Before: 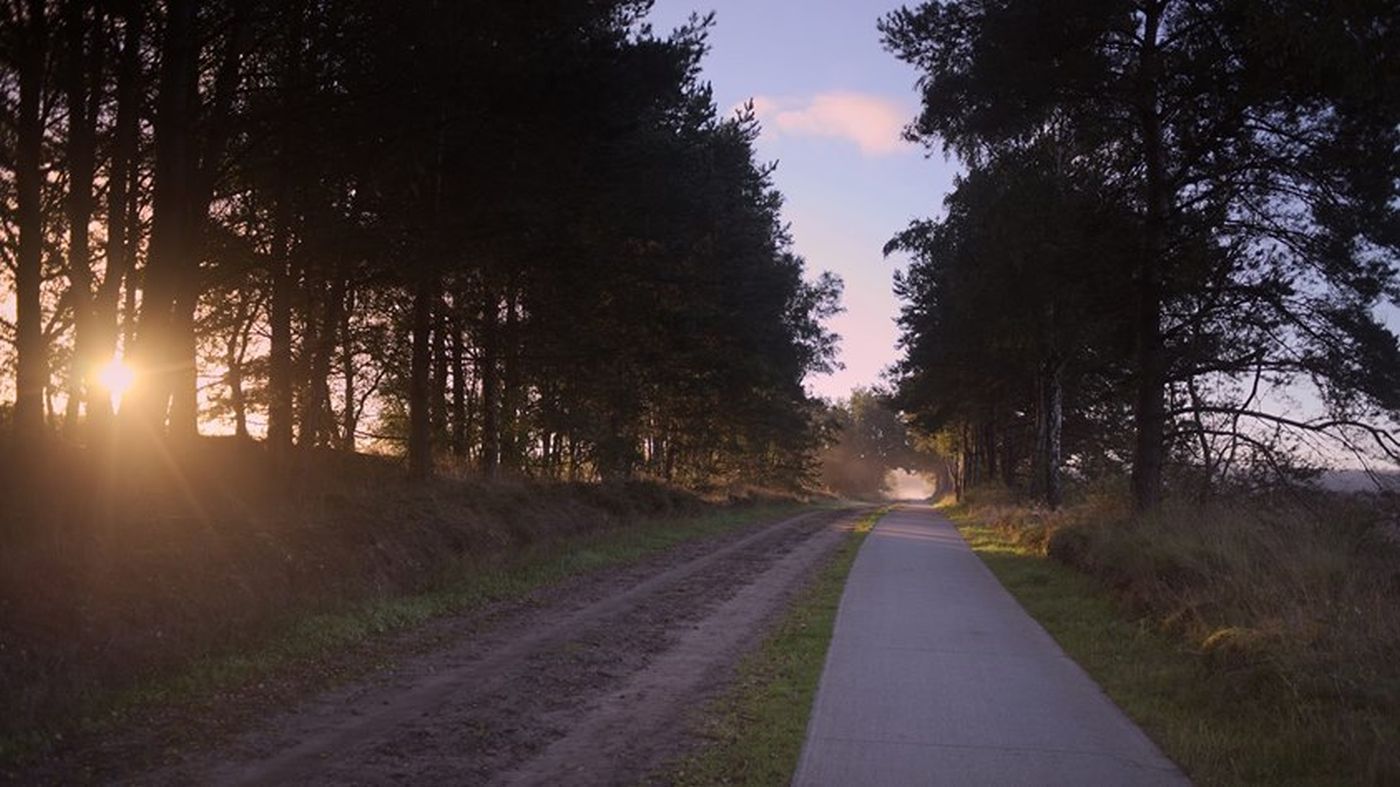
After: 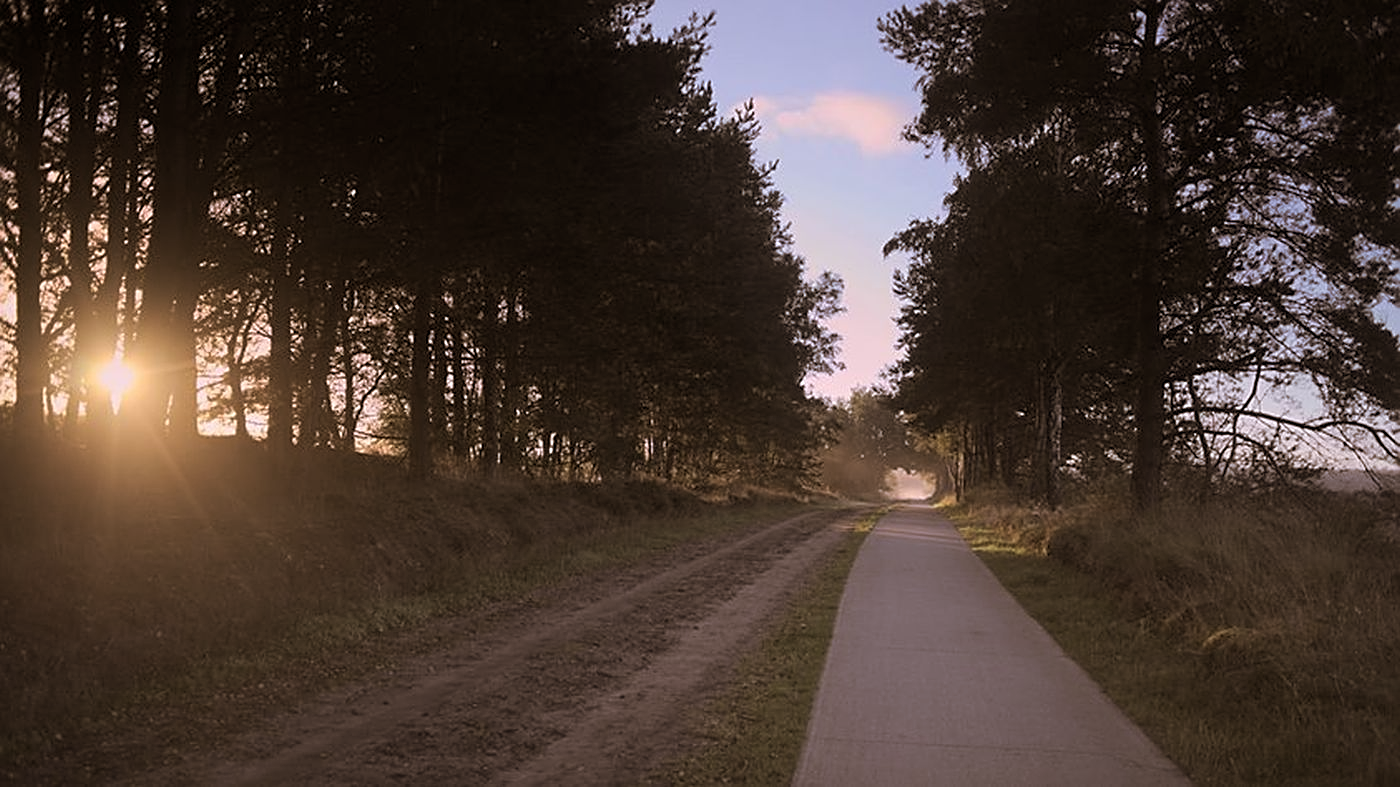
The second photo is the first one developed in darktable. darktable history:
sharpen: on, module defaults
split-toning: shadows › hue 32.4°, shadows › saturation 0.51, highlights › hue 180°, highlights › saturation 0, balance -60.17, compress 55.19%
shadows and highlights: radius 331.84, shadows 53.55, highlights -100, compress 94.63%, highlights color adjustment 73.23%, soften with gaussian
